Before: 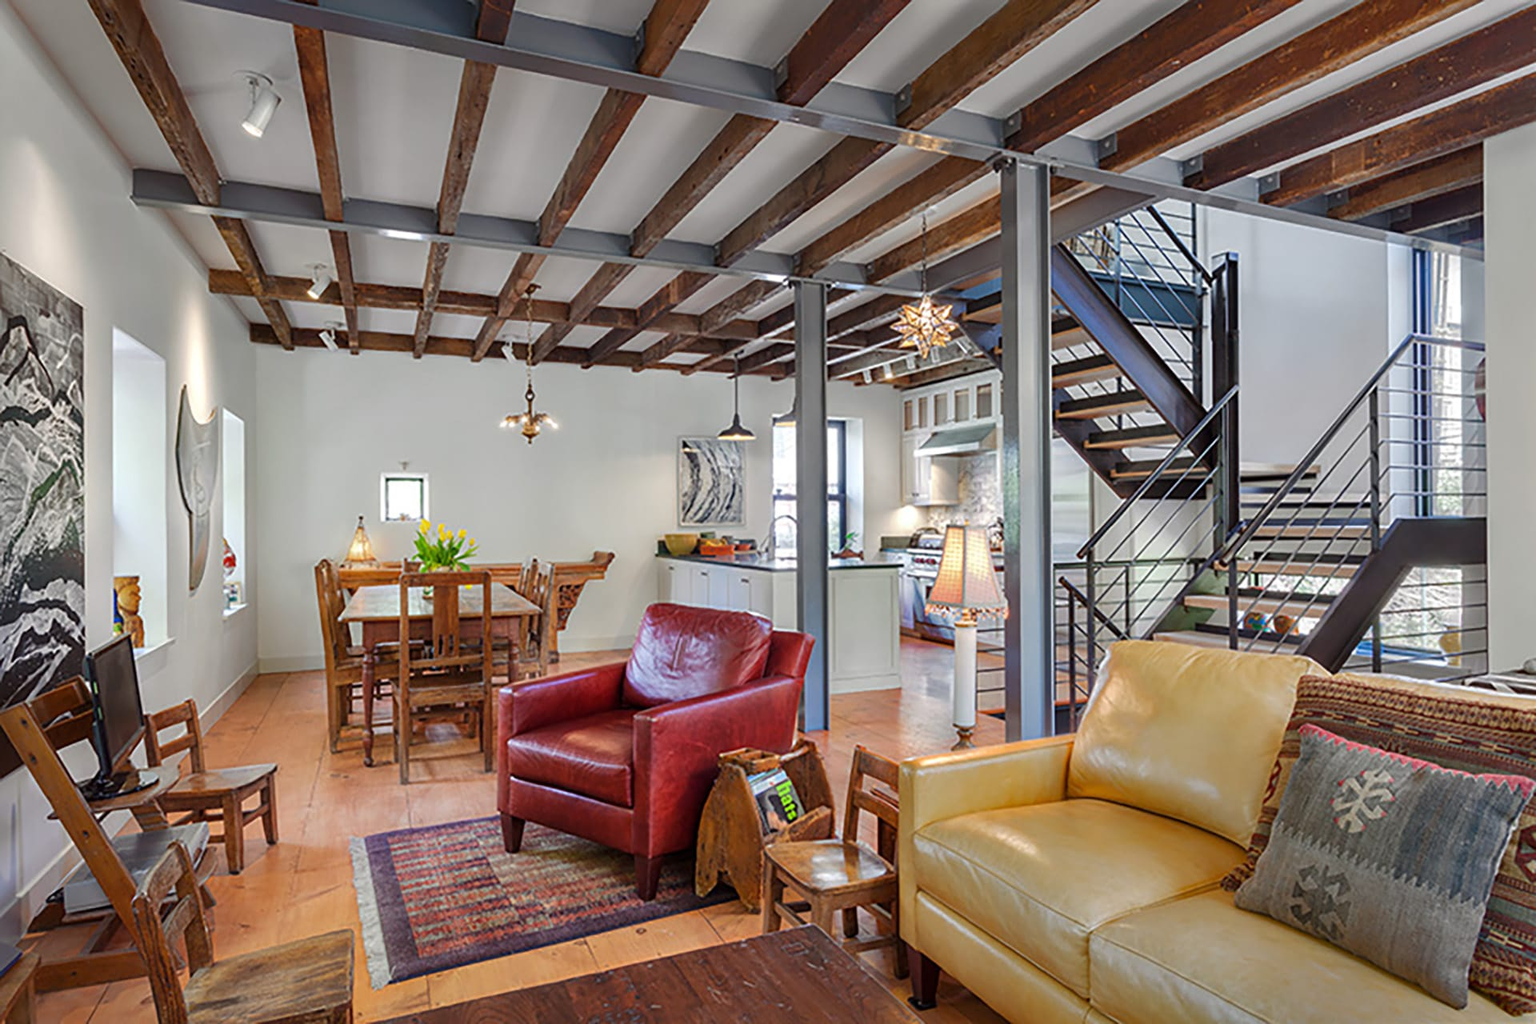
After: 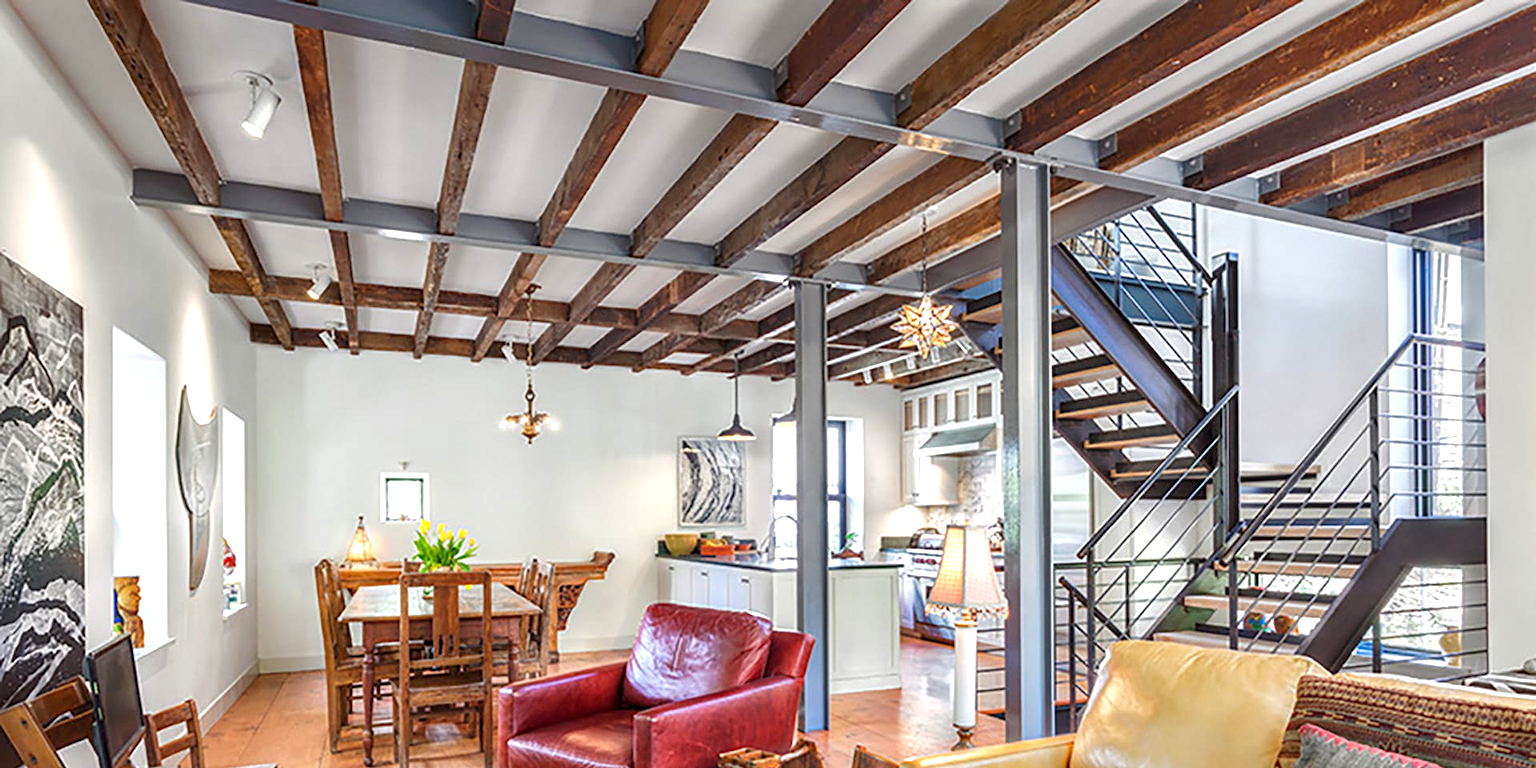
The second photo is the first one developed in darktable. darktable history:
local contrast: on, module defaults
exposure: exposure 0.648 EV, compensate highlight preservation false
crop: bottom 24.988%
